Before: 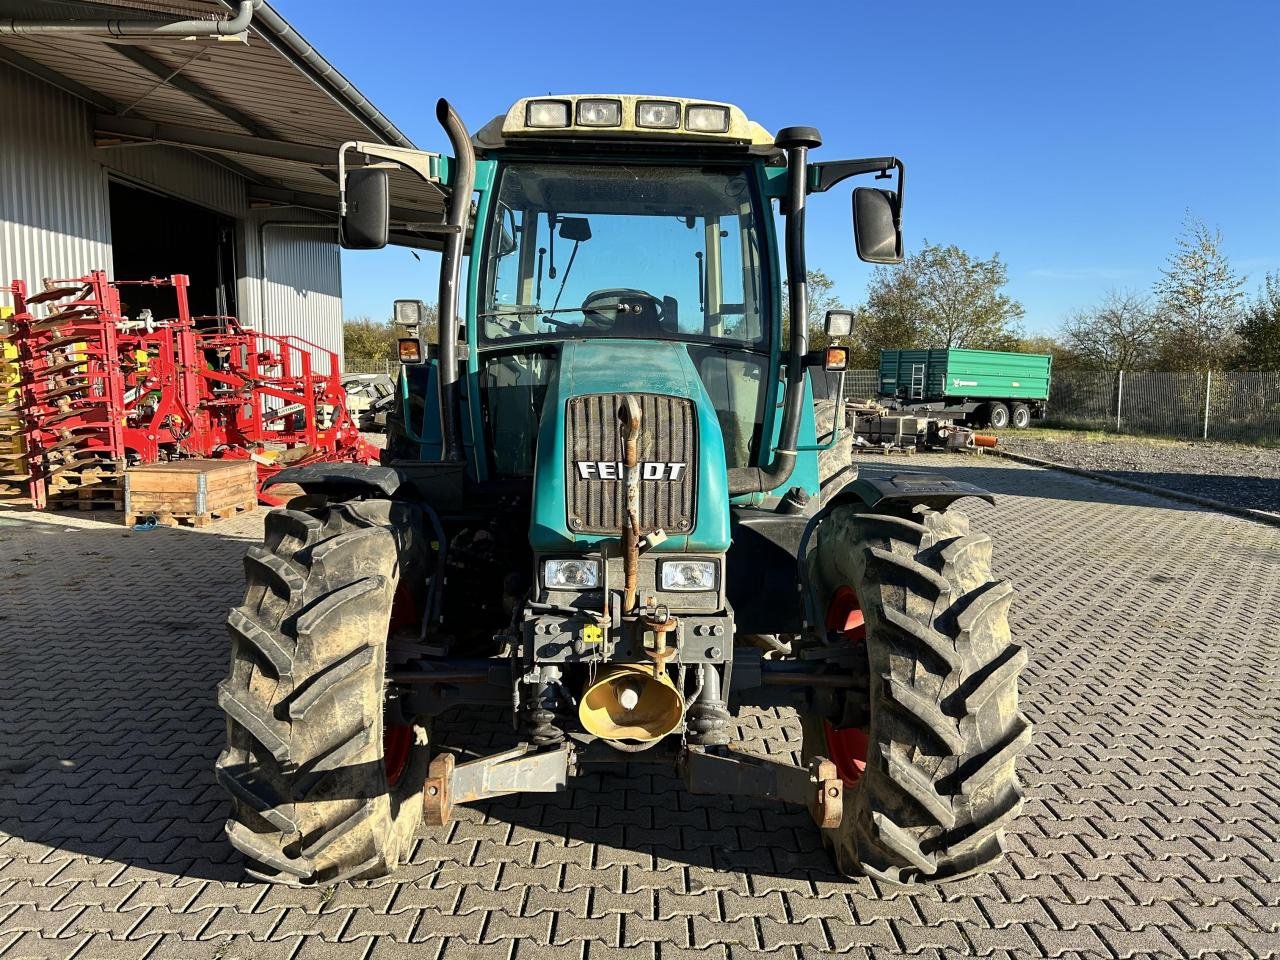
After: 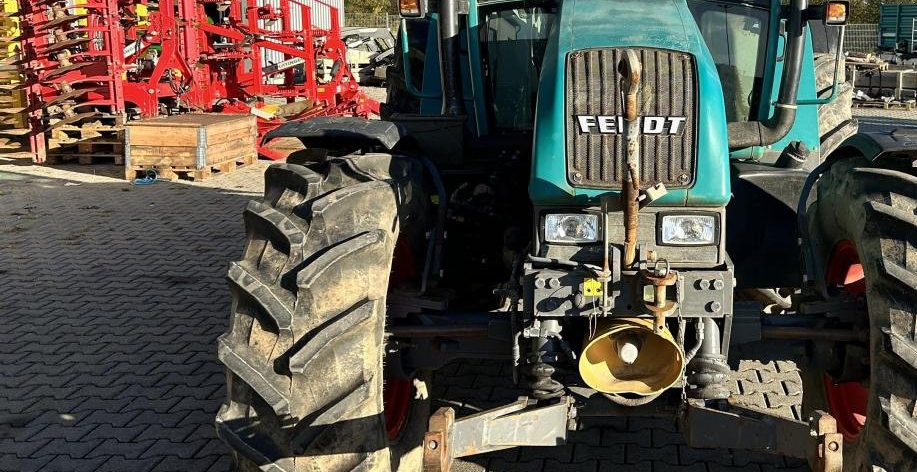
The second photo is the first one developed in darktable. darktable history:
crop: top 36.066%, right 28.333%, bottom 14.686%
